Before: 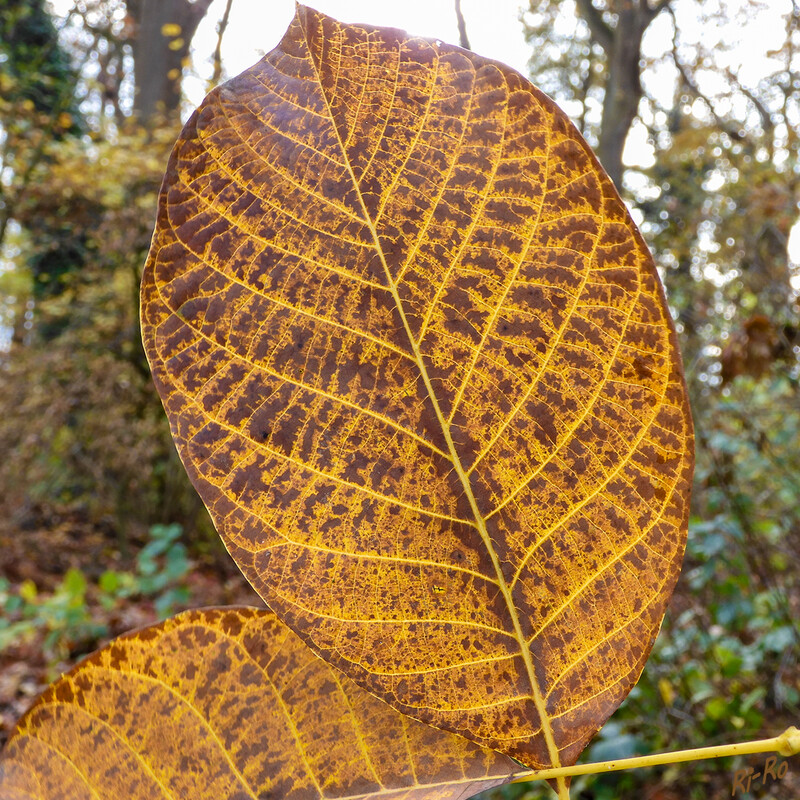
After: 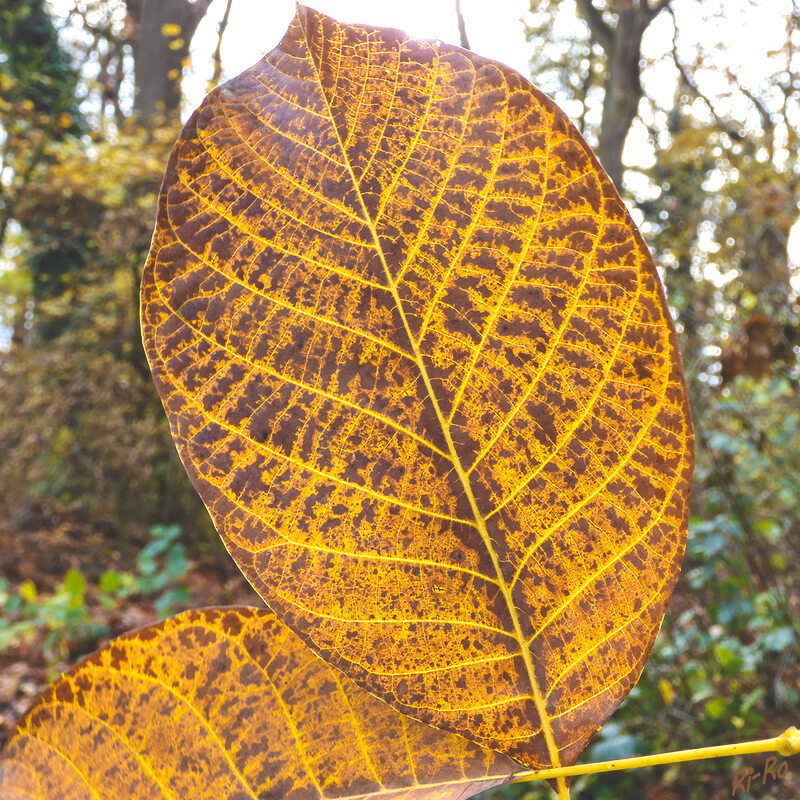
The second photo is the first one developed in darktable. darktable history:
exposure: black level correction -0.031, compensate highlight preservation false
tone equalizer: -8 EV -0.419 EV, -7 EV -0.402 EV, -6 EV -0.294 EV, -5 EV -0.199 EV, -3 EV 0.2 EV, -2 EV 0.343 EV, -1 EV 0.396 EV, +0 EV 0.431 EV, edges refinement/feathering 500, mask exposure compensation -1.57 EV, preserve details no
color balance rgb: power › hue 75.16°, perceptual saturation grading › global saturation 19.551%
